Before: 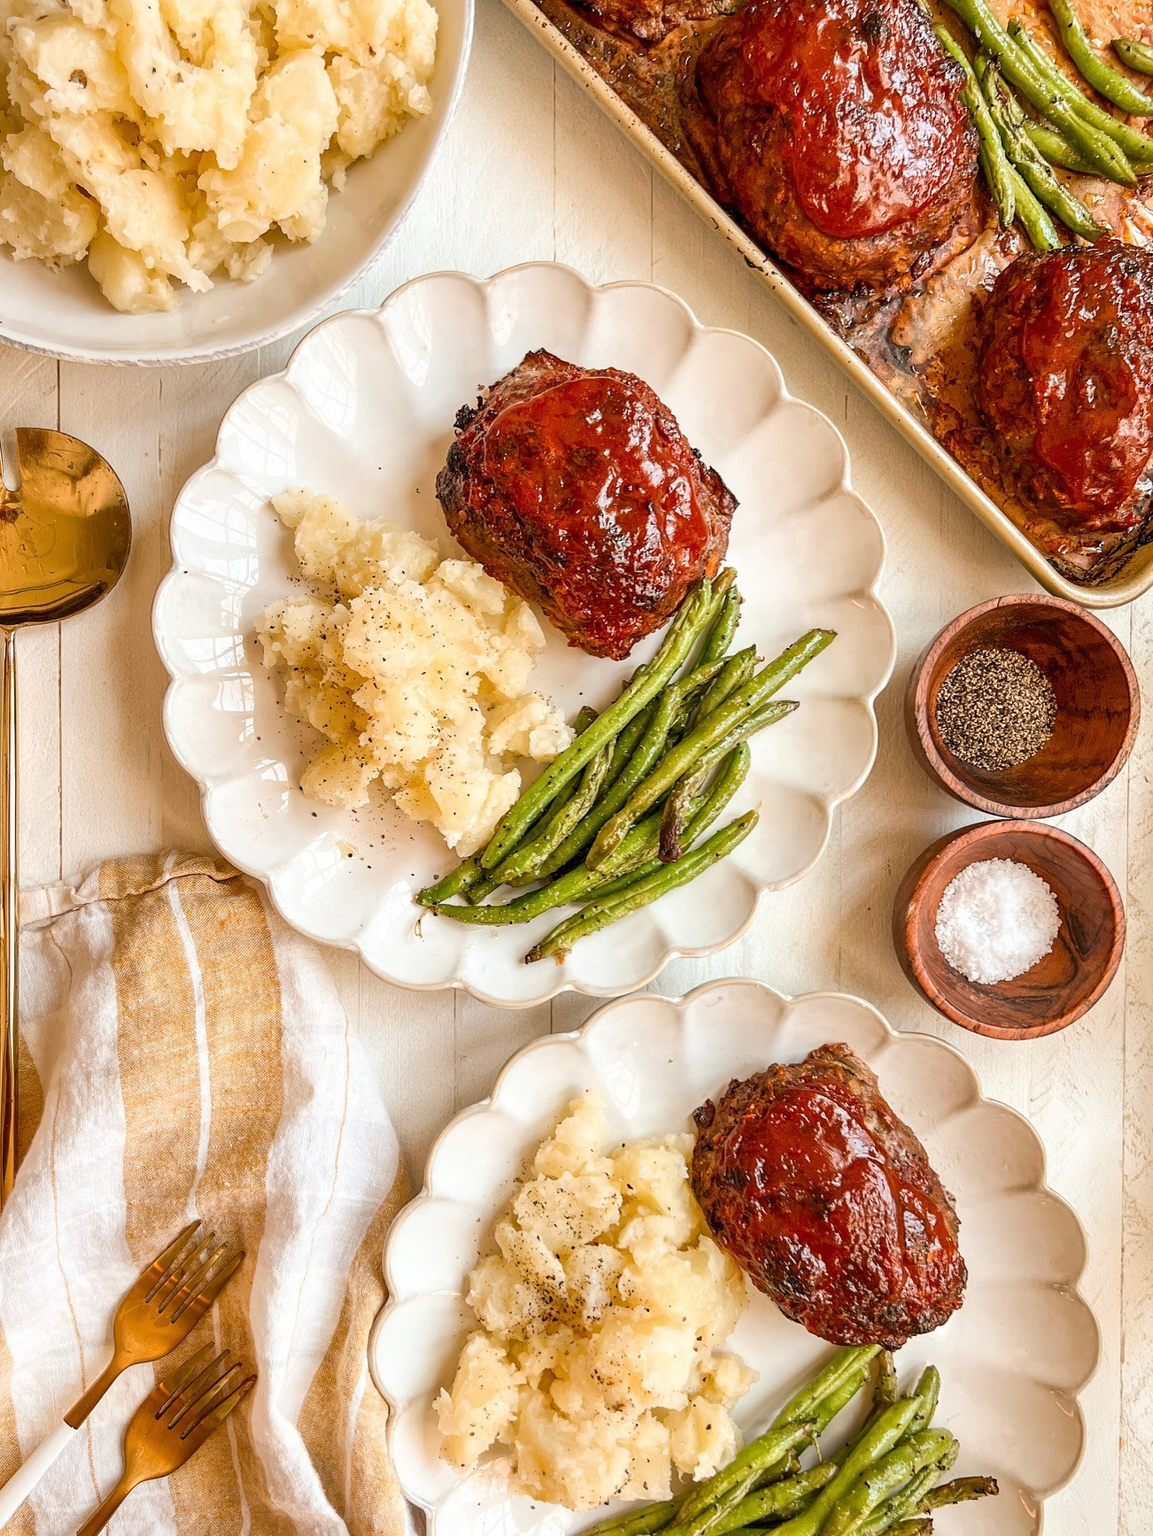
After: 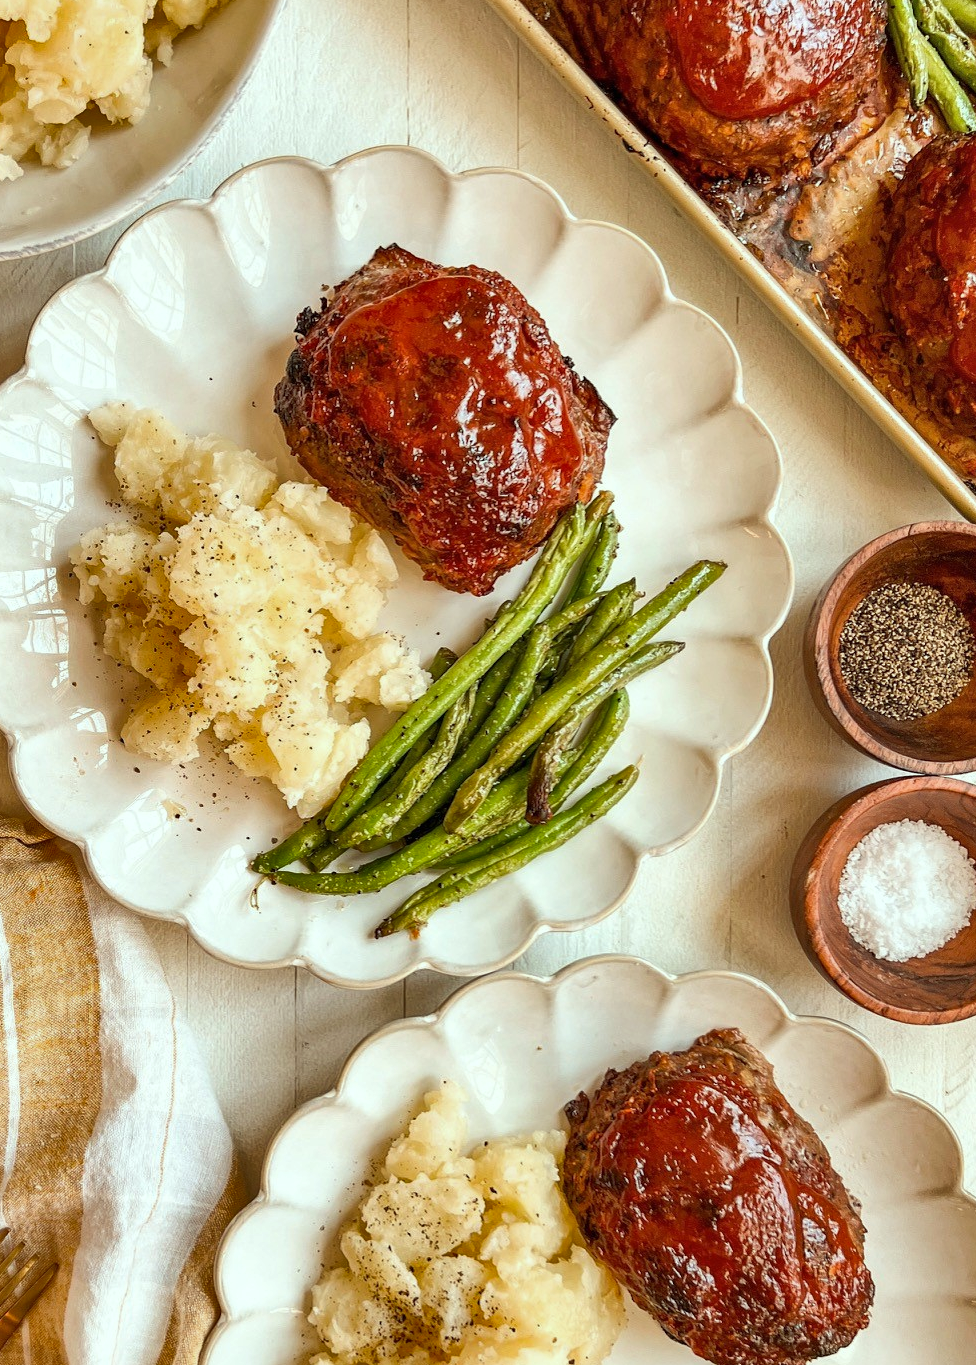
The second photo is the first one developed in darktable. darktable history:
exposure: compensate highlight preservation false
crop: left 16.812%, top 8.653%, right 8.175%, bottom 12.646%
color correction: highlights a* -6.75, highlights b* 0.58
shadows and highlights: soften with gaussian
